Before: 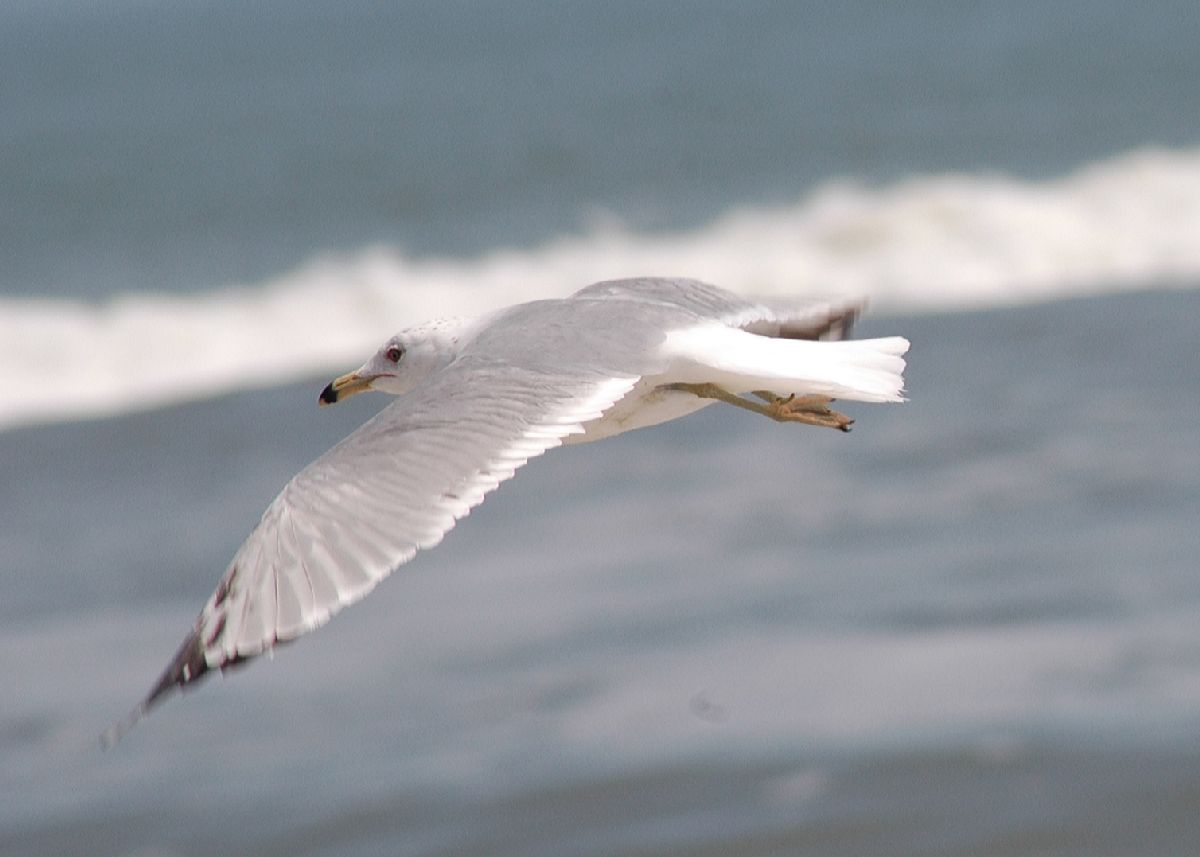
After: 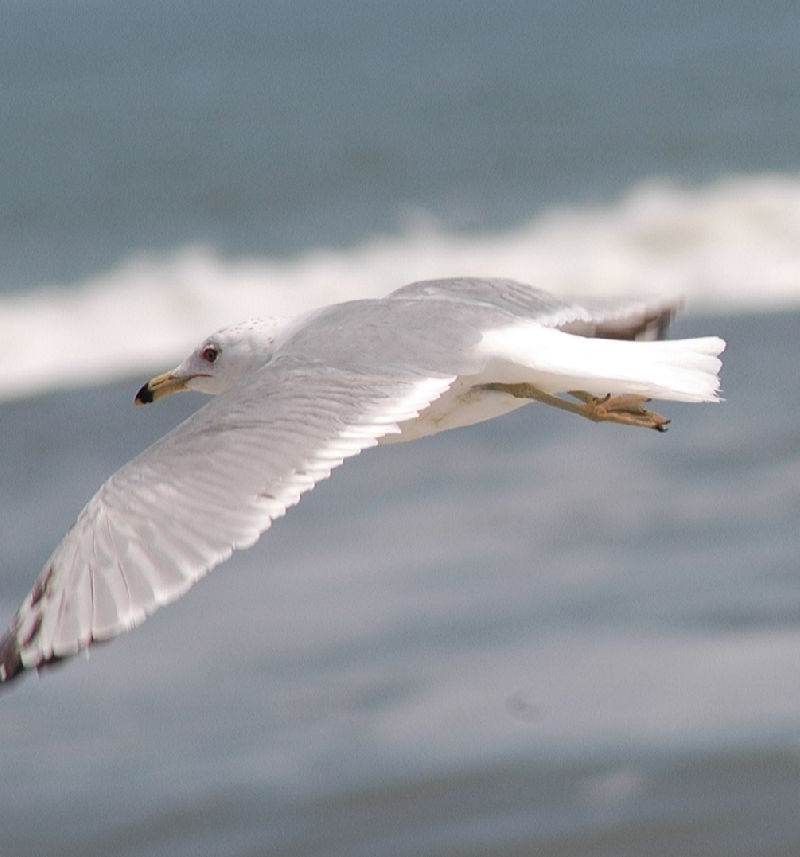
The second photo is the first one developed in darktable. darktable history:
crop: left 15.4%, right 17.855%
